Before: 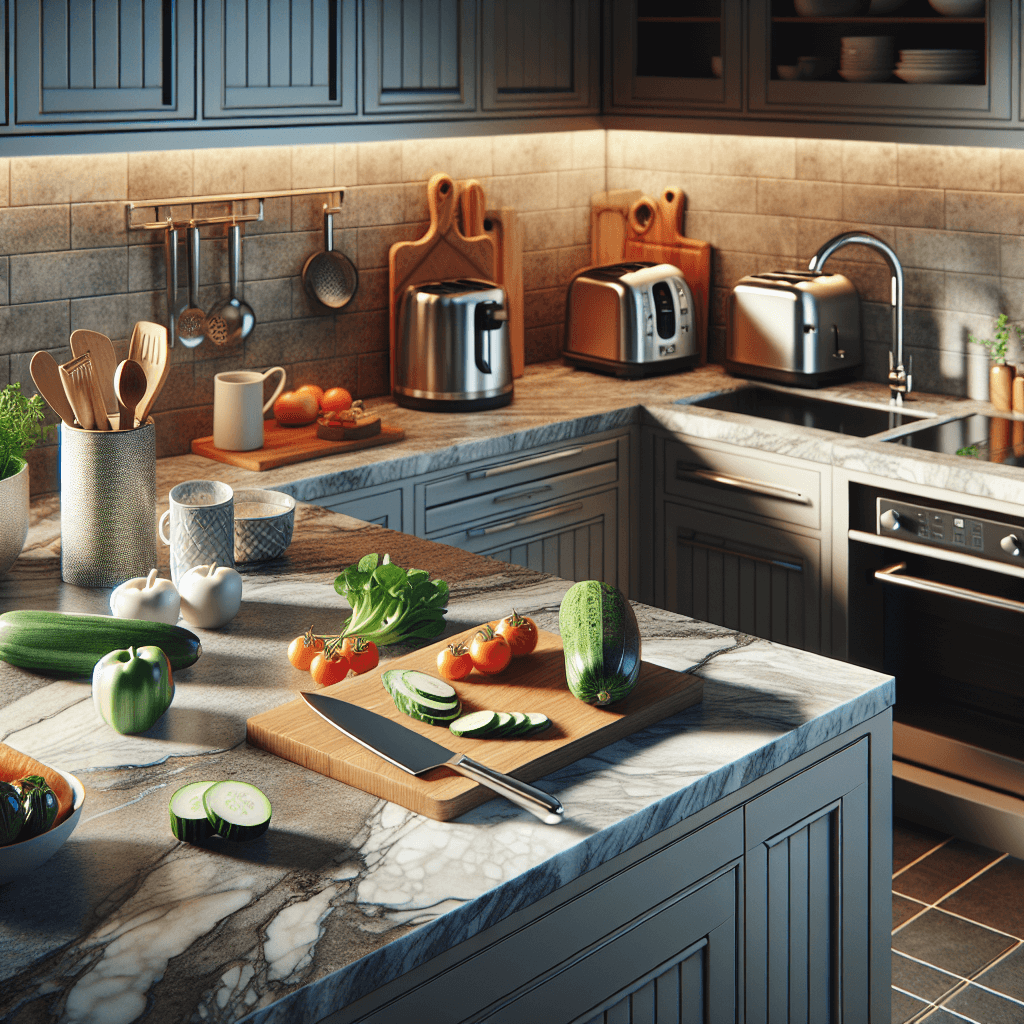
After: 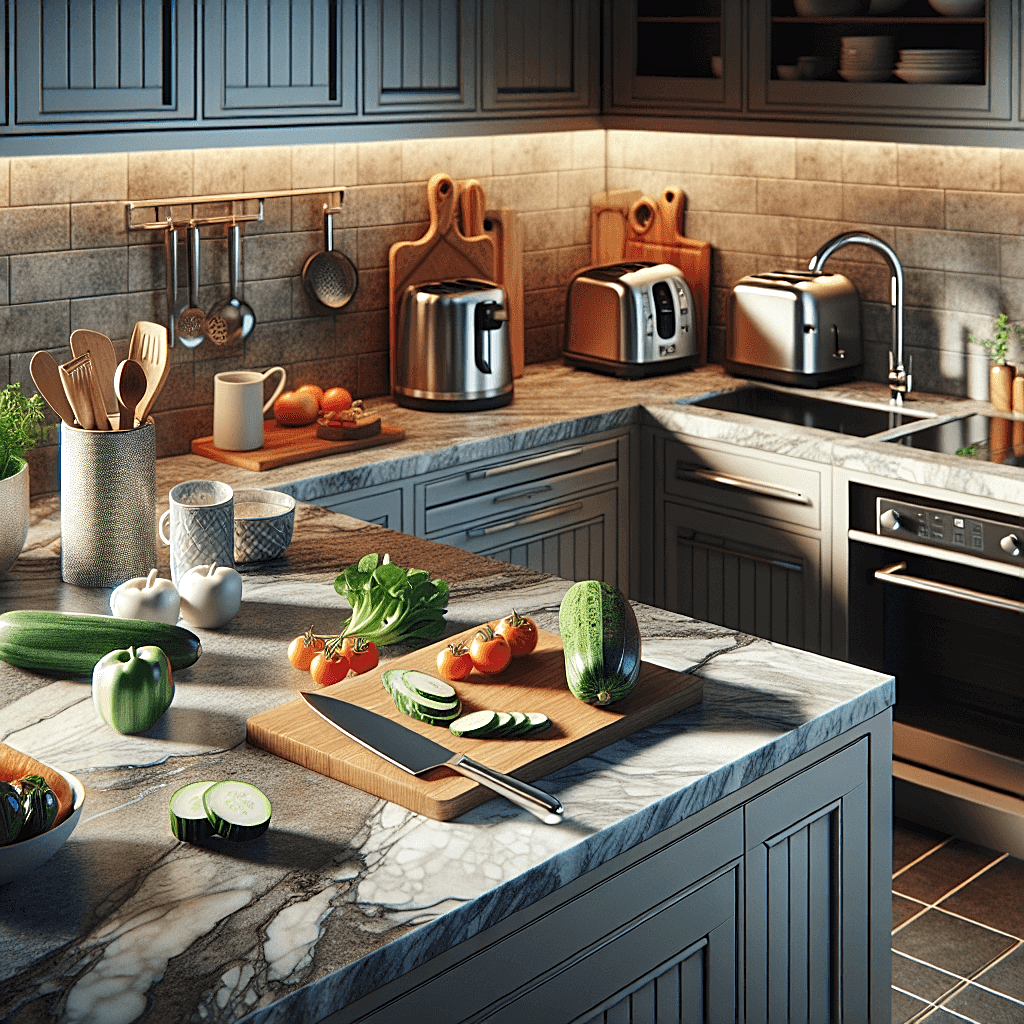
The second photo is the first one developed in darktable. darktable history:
sharpen: on, module defaults
local contrast: highlights 101%, shadows 102%, detail 119%, midtone range 0.2
